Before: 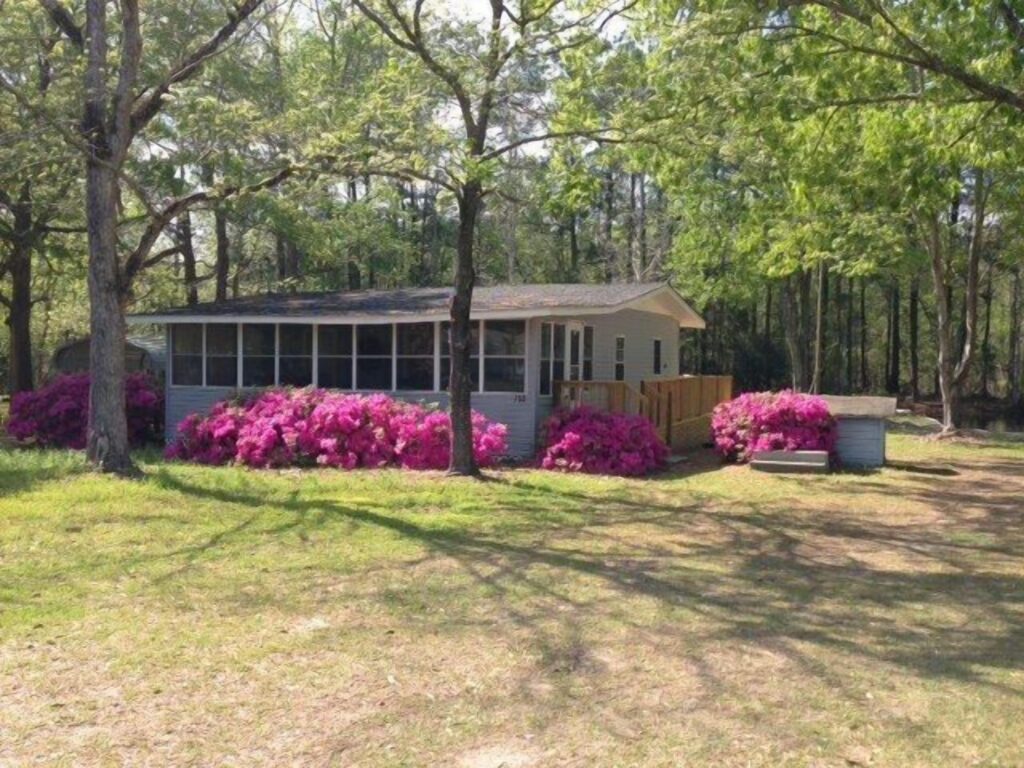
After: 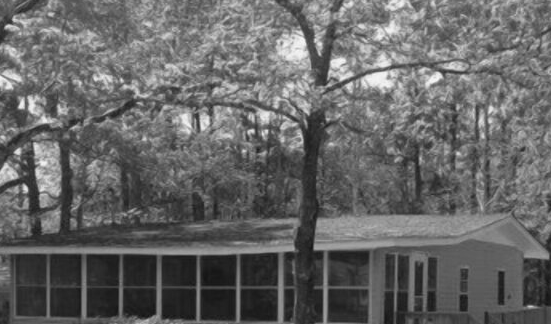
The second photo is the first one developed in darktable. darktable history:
color calibration: output gray [0.22, 0.42, 0.37, 0], gray › normalize channels true, illuminant same as pipeline (D50), adaptation XYZ, x 0.346, y 0.359, gamut compression 0
crop: left 15.306%, top 9.065%, right 30.789%, bottom 48.638%
